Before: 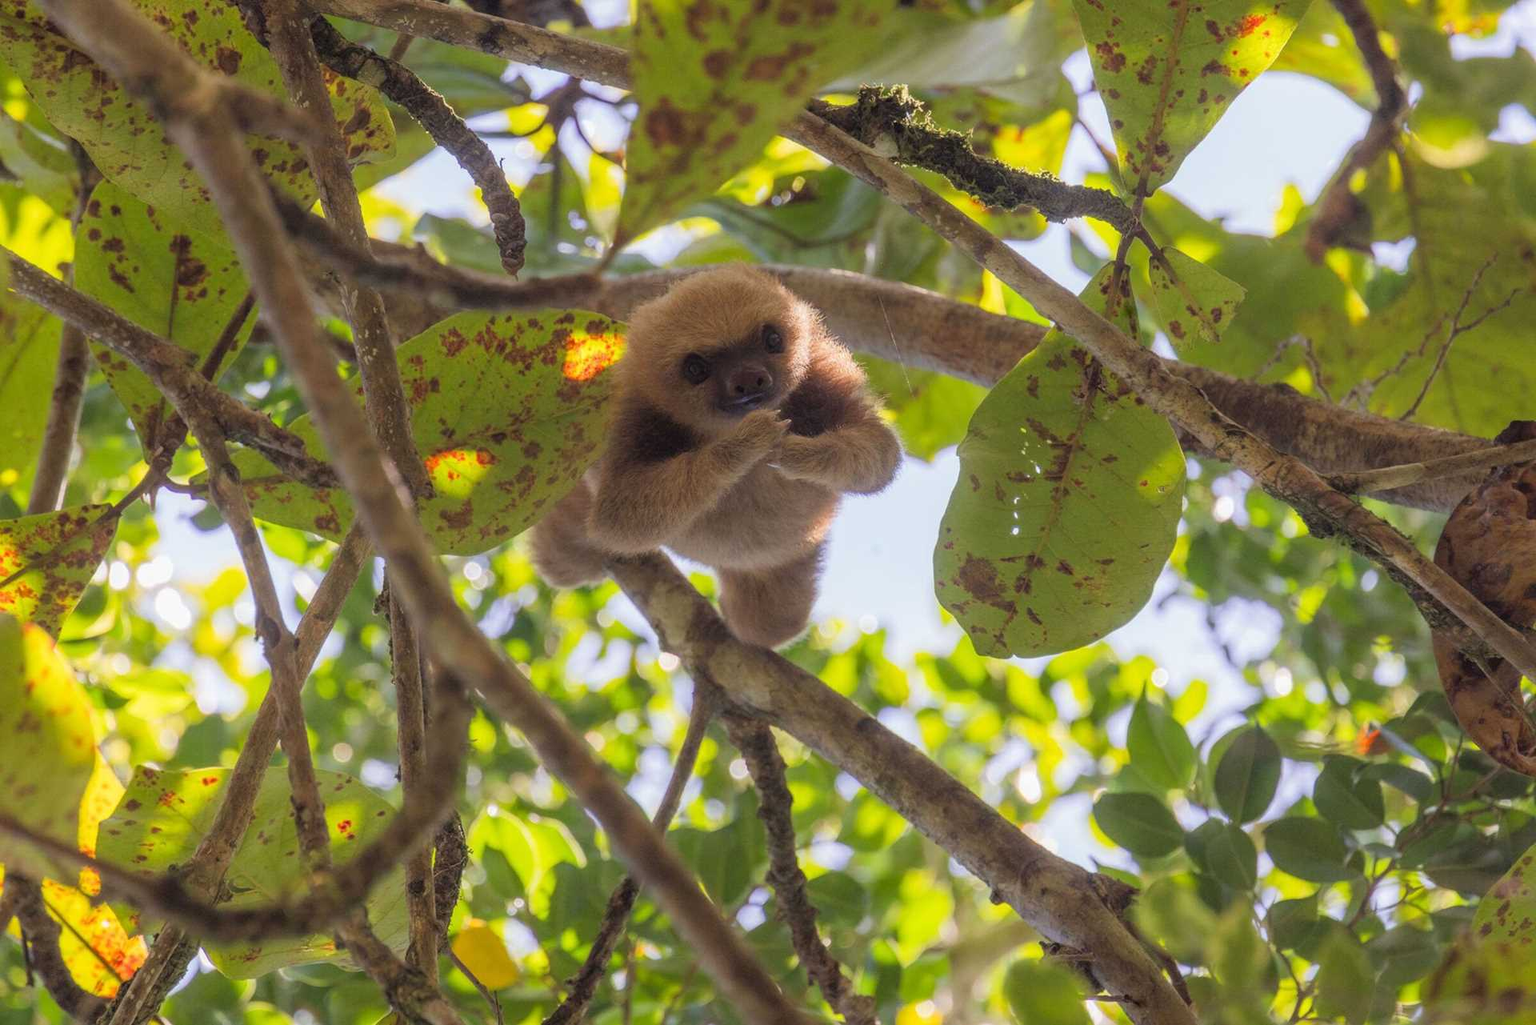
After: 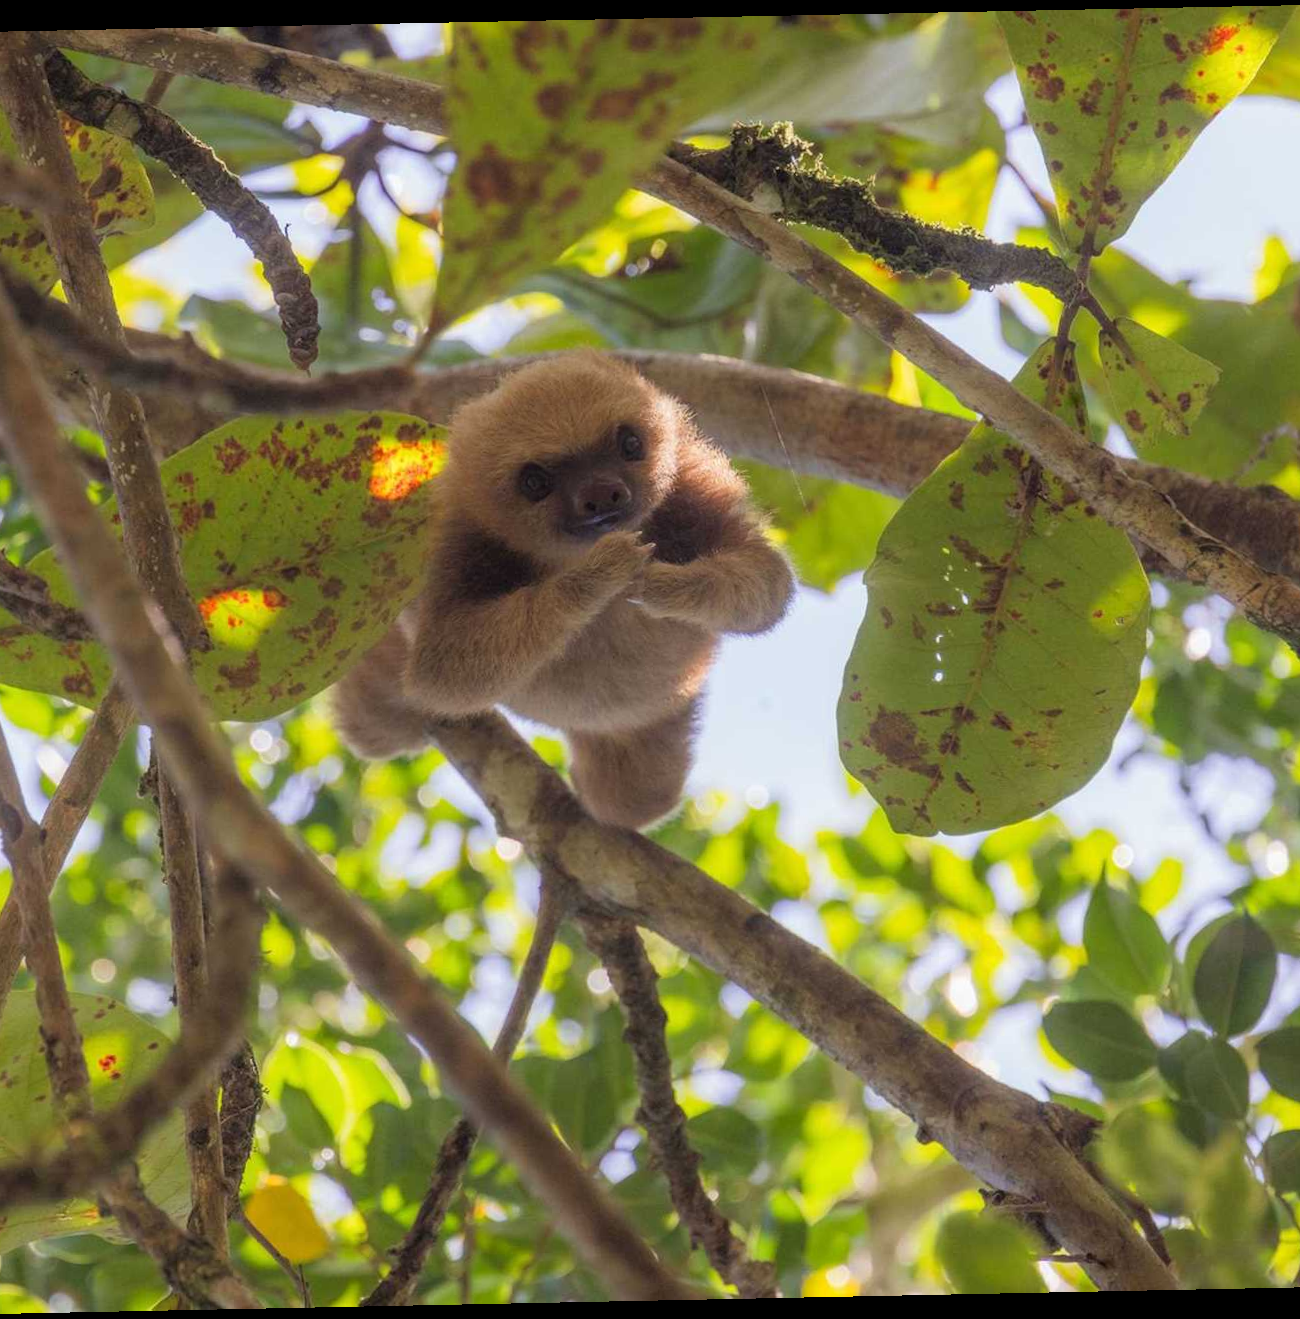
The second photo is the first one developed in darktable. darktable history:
crop and rotate: left 17.732%, right 15.423%
rotate and perspective: rotation -1.17°, automatic cropping off
